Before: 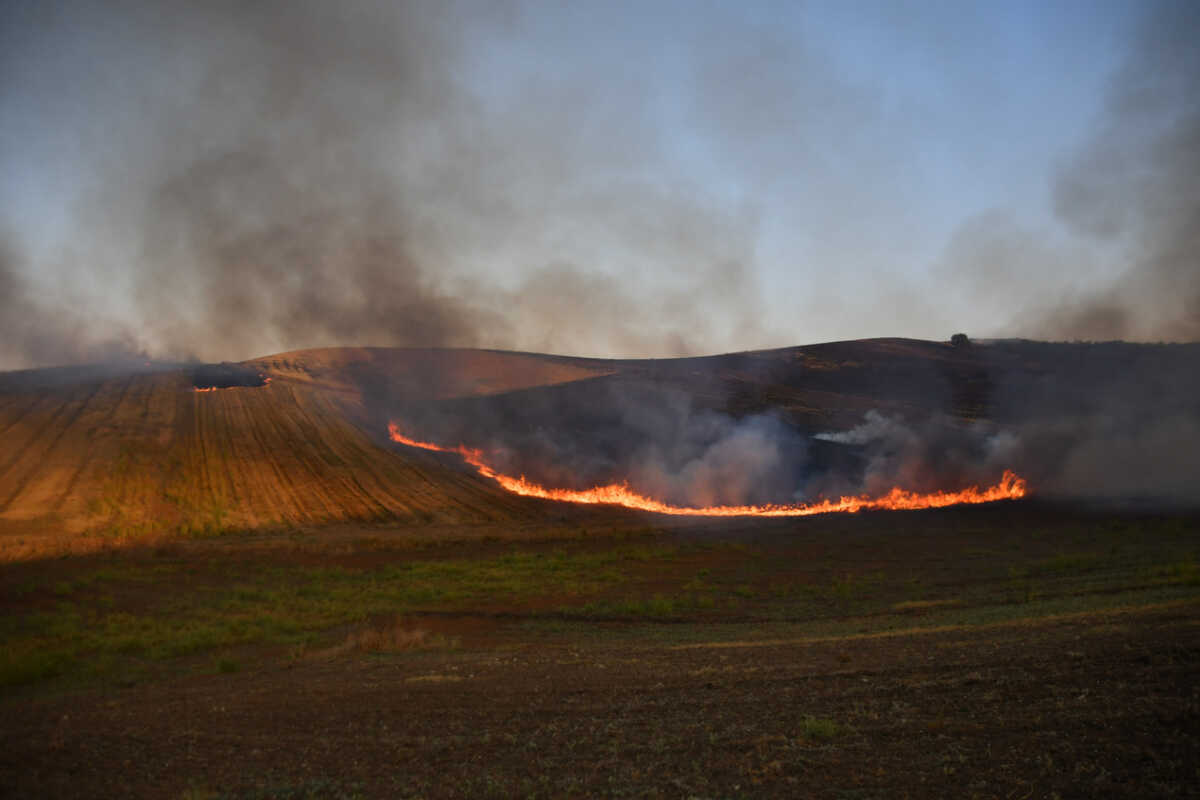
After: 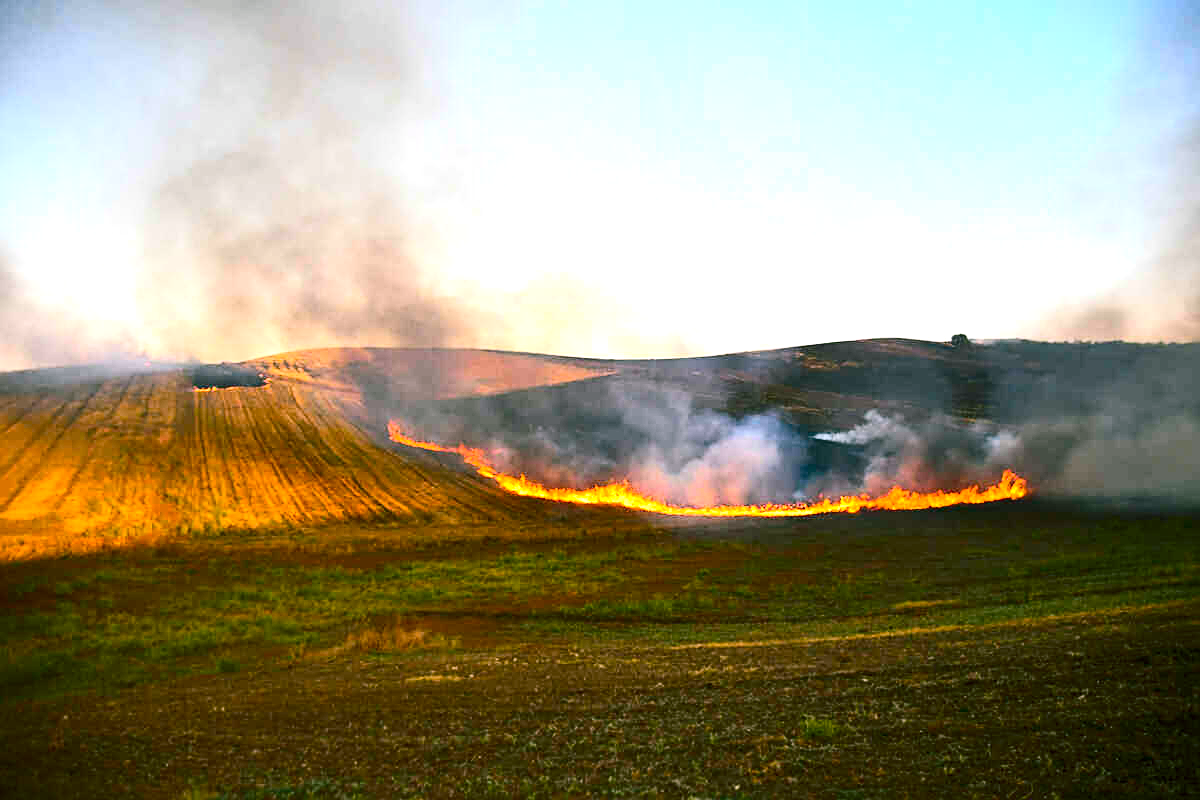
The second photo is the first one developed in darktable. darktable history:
sharpen: on, module defaults
exposure: black level correction 0.001, exposure 1.842 EV, compensate exposure bias true, compensate highlight preservation false
contrast brightness saturation: contrast 0.273
color balance rgb: shadows lift › chroma 11.828%, shadows lift › hue 131.82°, linear chroma grading › global chroma 15.031%, perceptual saturation grading › global saturation 19.845%
